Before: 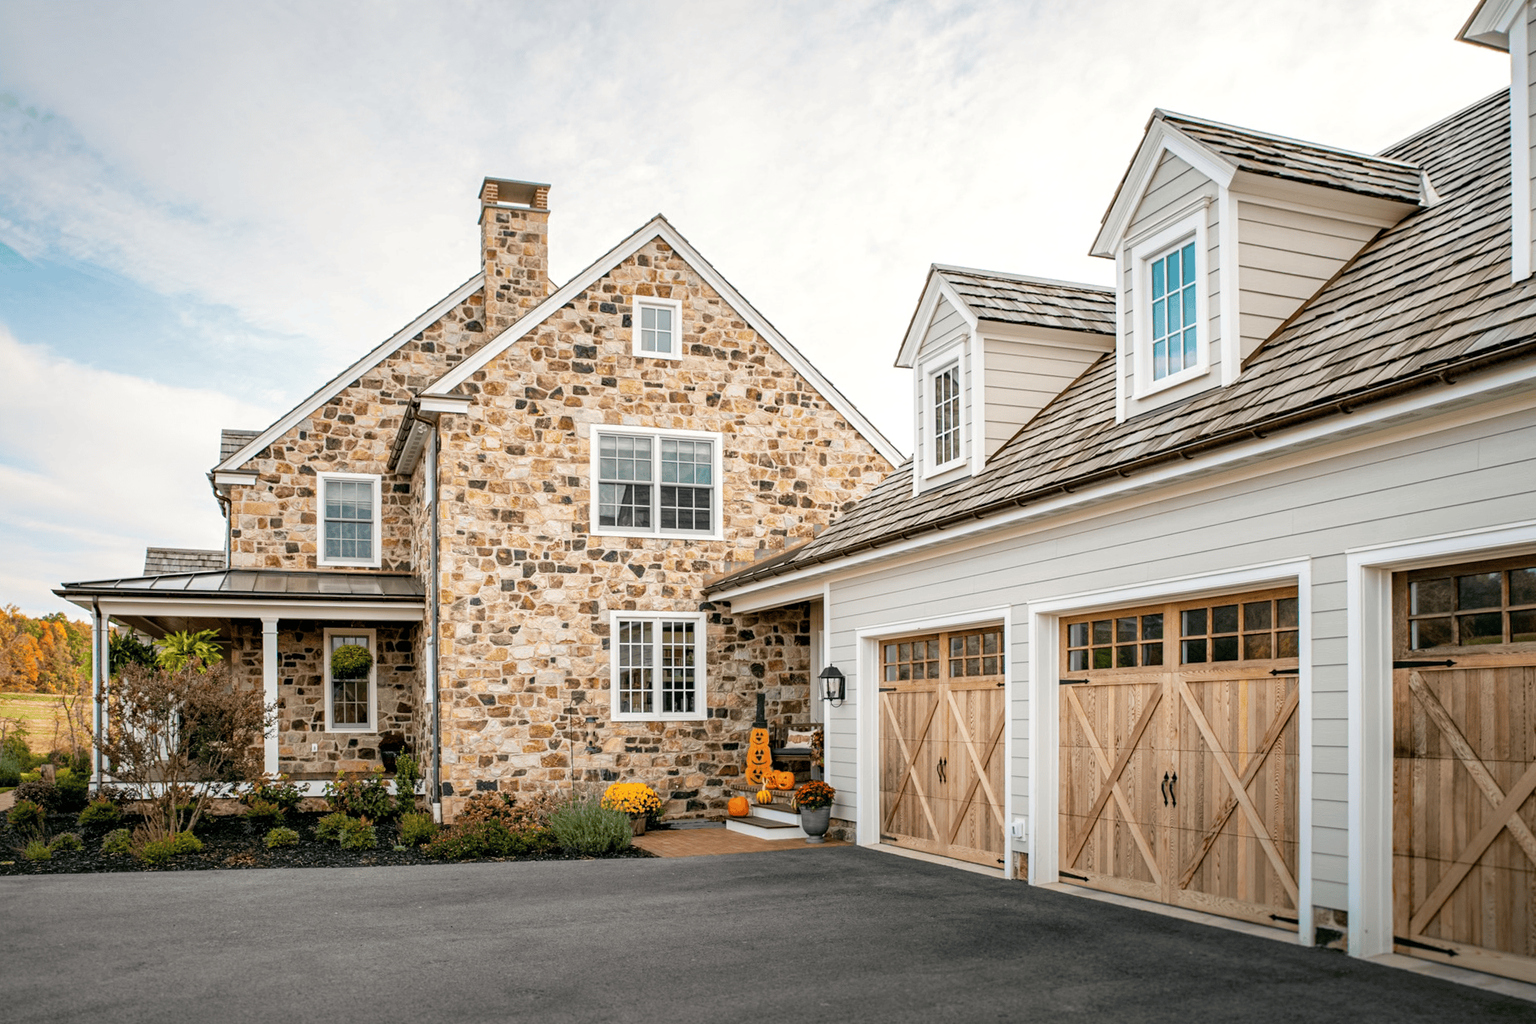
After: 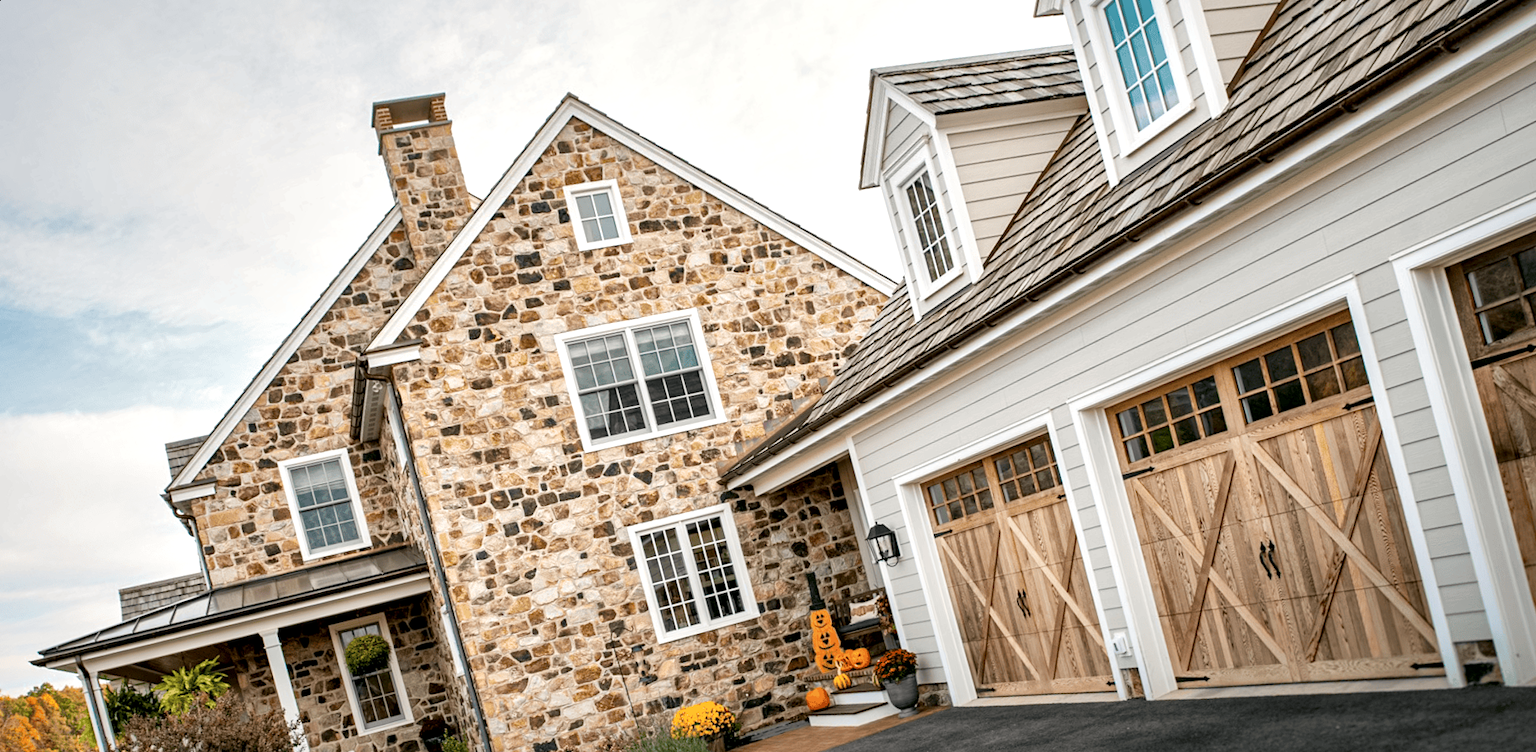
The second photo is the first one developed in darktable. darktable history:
local contrast: mode bilateral grid, contrast 50, coarseness 50, detail 150%, midtone range 0.2
rotate and perspective: rotation -14.8°, crop left 0.1, crop right 0.903, crop top 0.25, crop bottom 0.748
